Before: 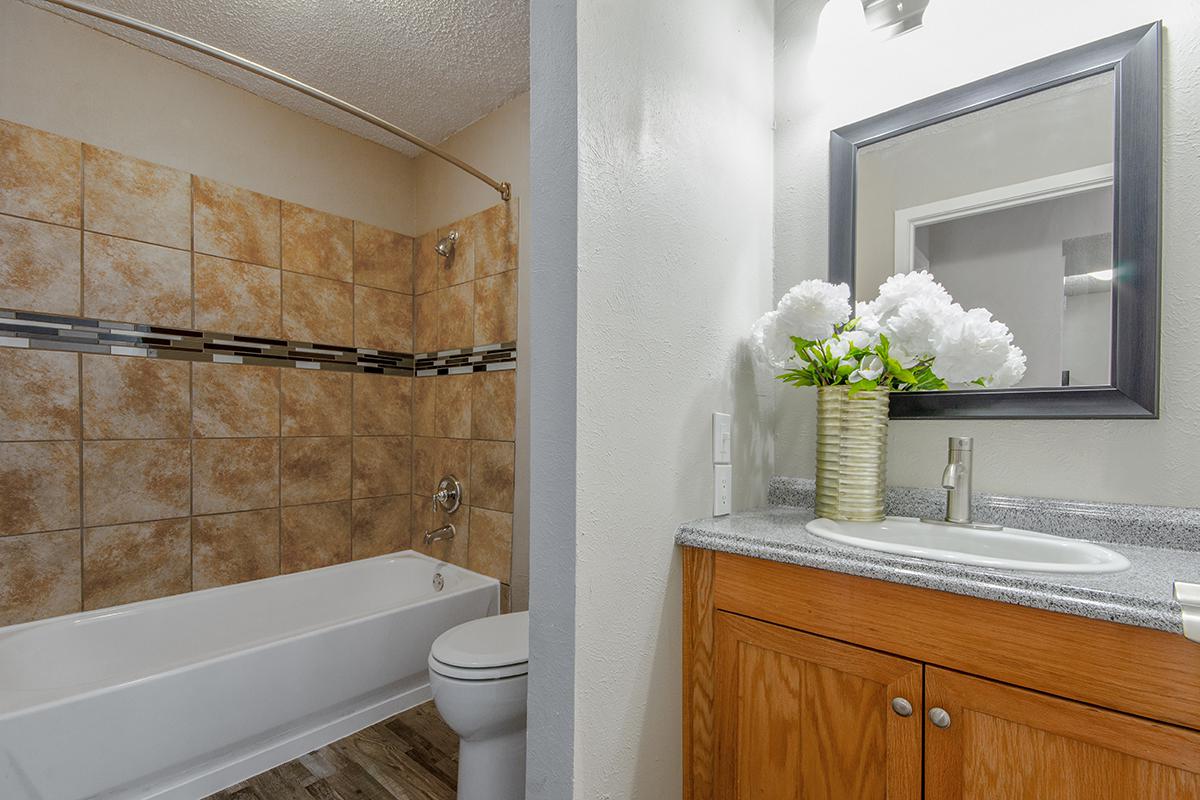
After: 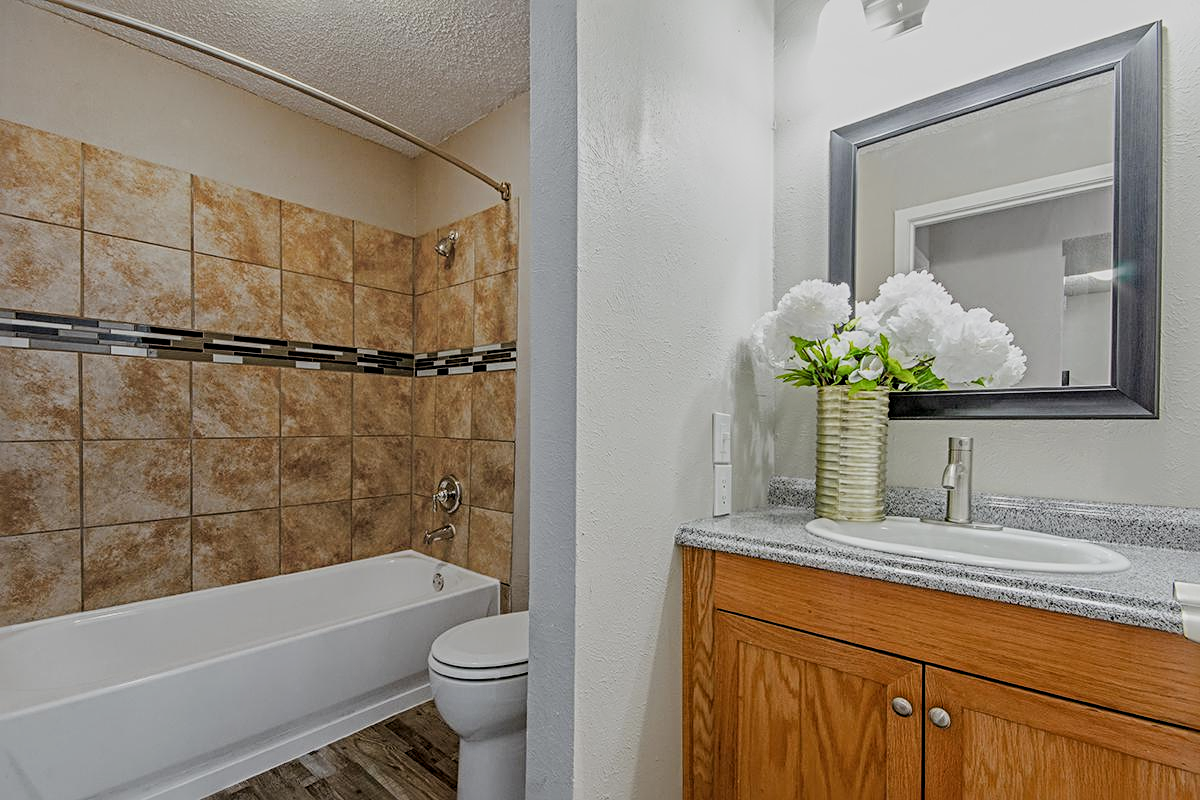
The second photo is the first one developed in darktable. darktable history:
sharpen: radius 4.834
local contrast: highlights 102%, shadows 98%, detail 119%, midtone range 0.2
filmic rgb: black relative exposure -16 EV, white relative exposure 4.96 EV, hardness 6.25
